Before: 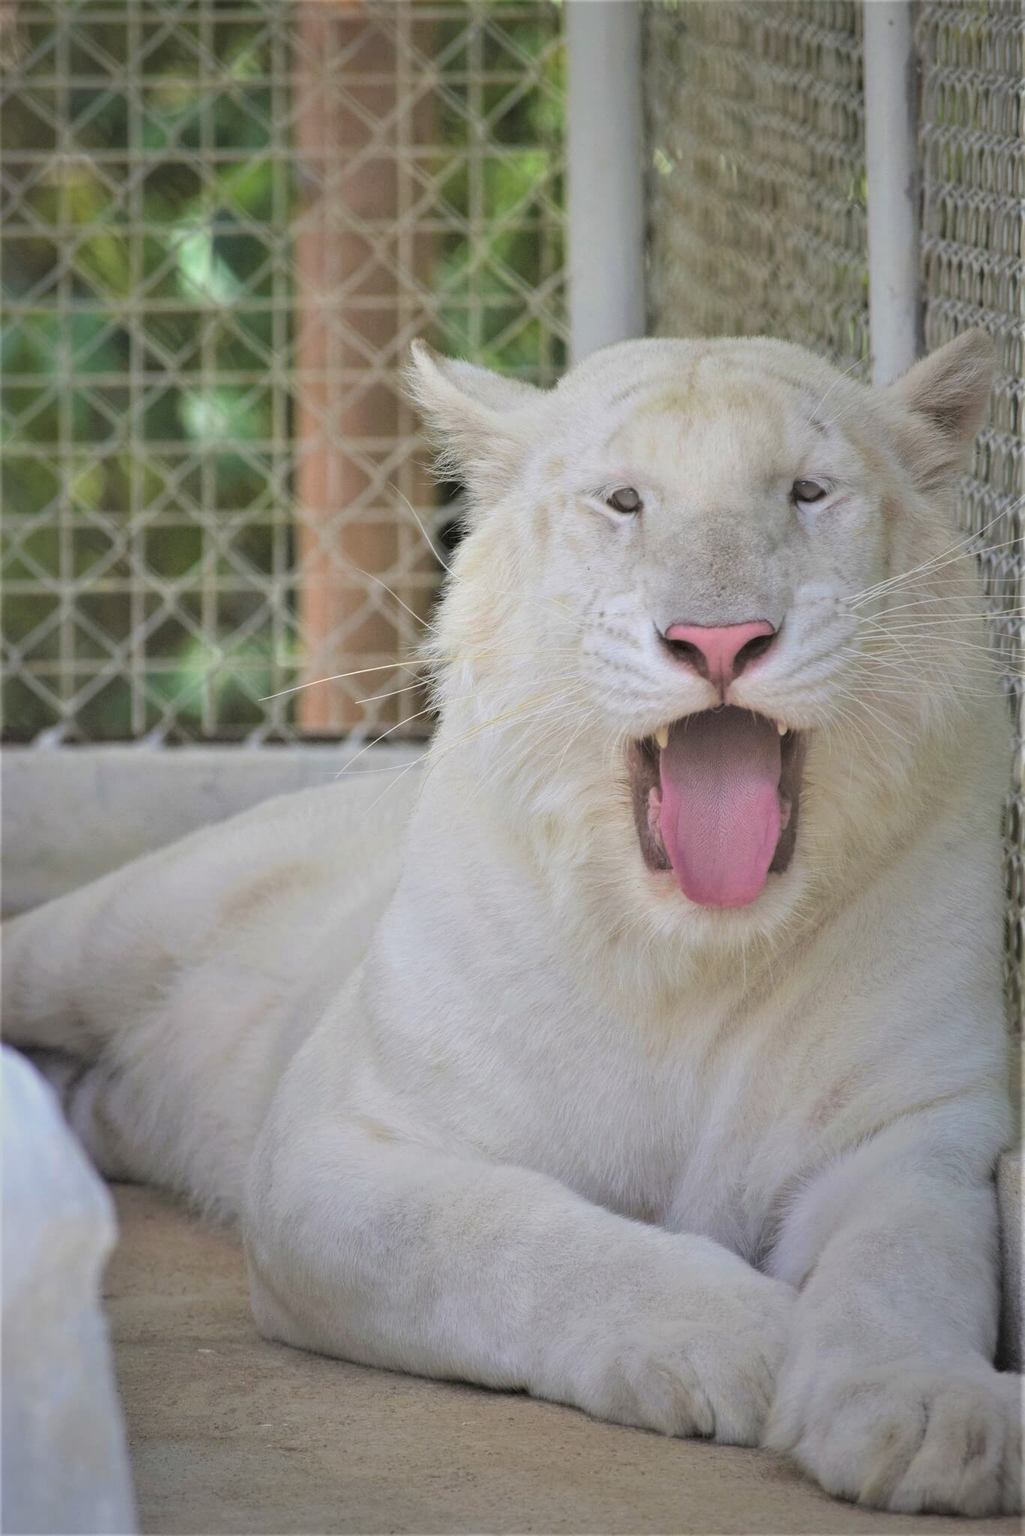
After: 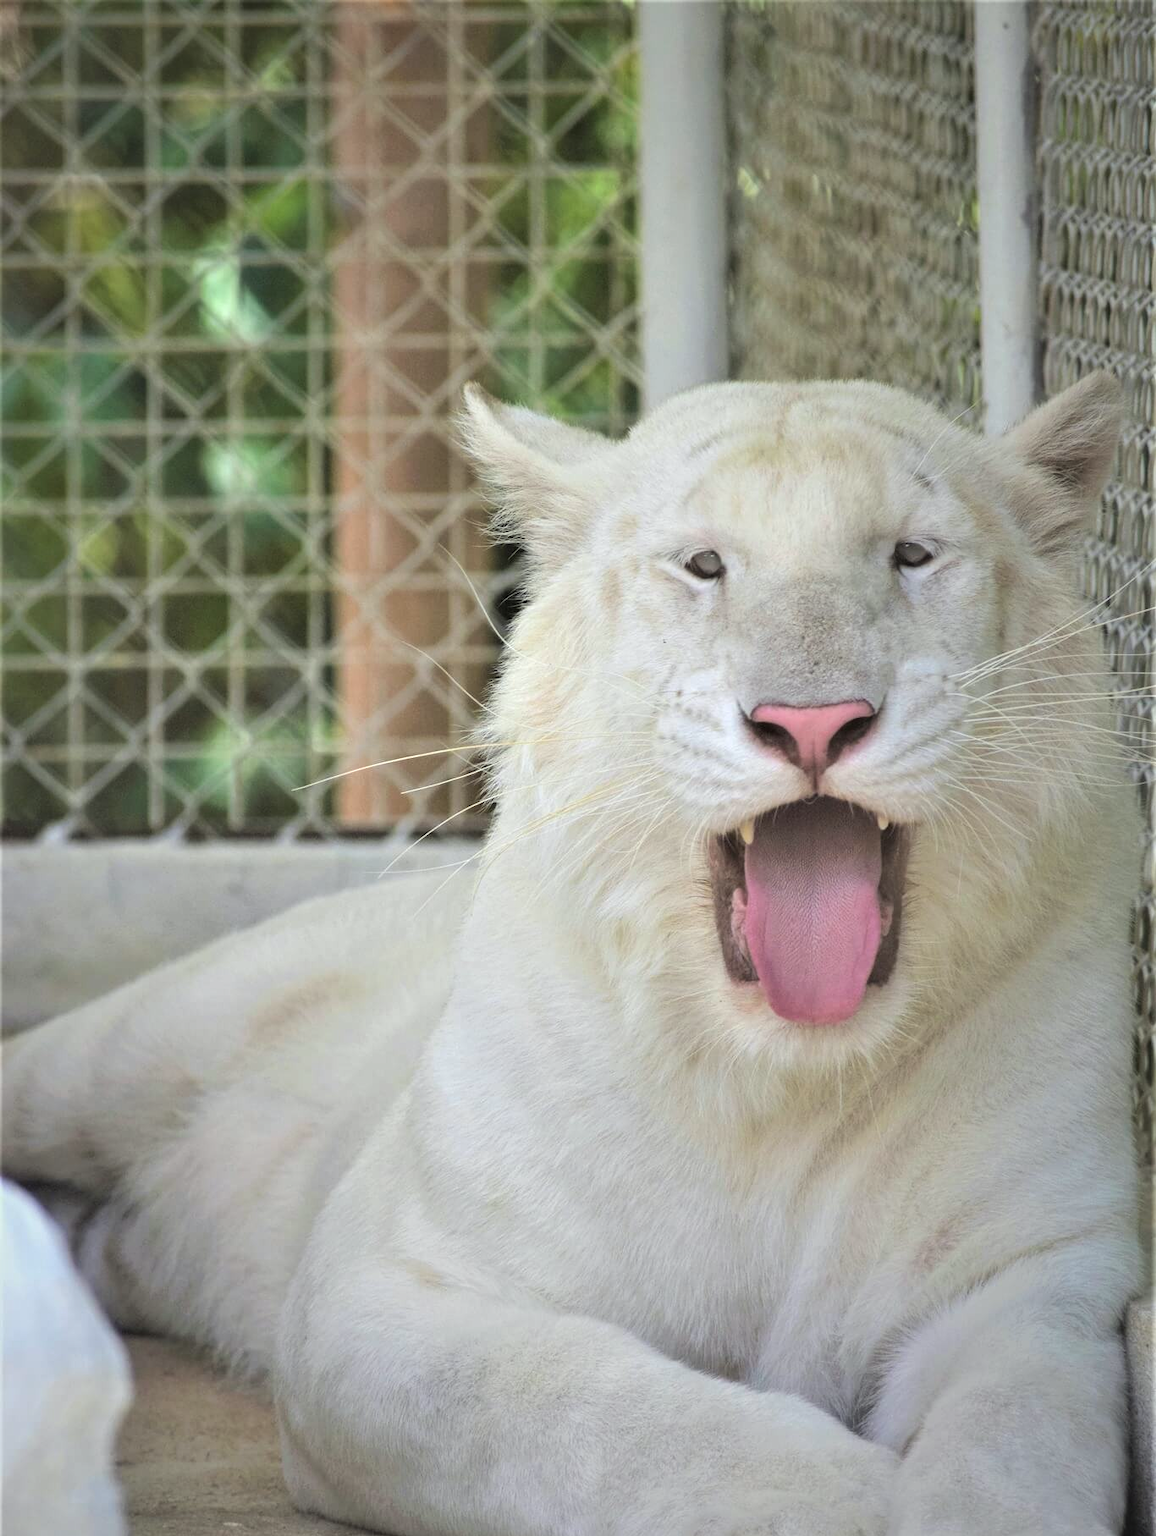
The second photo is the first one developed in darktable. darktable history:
crop and rotate: top 0%, bottom 11.374%
color correction: highlights a* -2.47, highlights b* 2.41
tone equalizer: -8 EV -0.377 EV, -7 EV -0.409 EV, -6 EV -0.328 EV, -5 EV -0.211 EV, -3 EV 0.199 EV, -2 EV 0.327 EV, -1 EV 0.407 EV, +0 EV 0.404 EV, edges refinement/feathering 500, mask exposure compensation -1.57 EV, preserve details no
